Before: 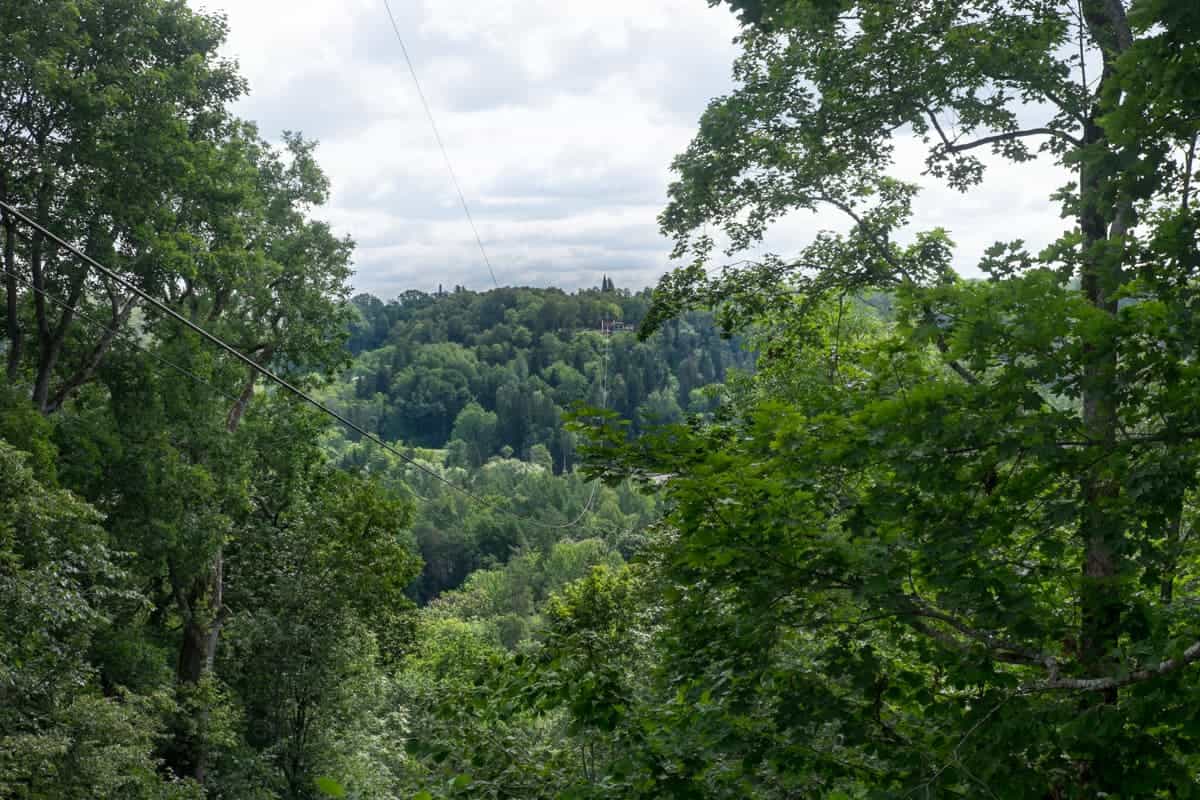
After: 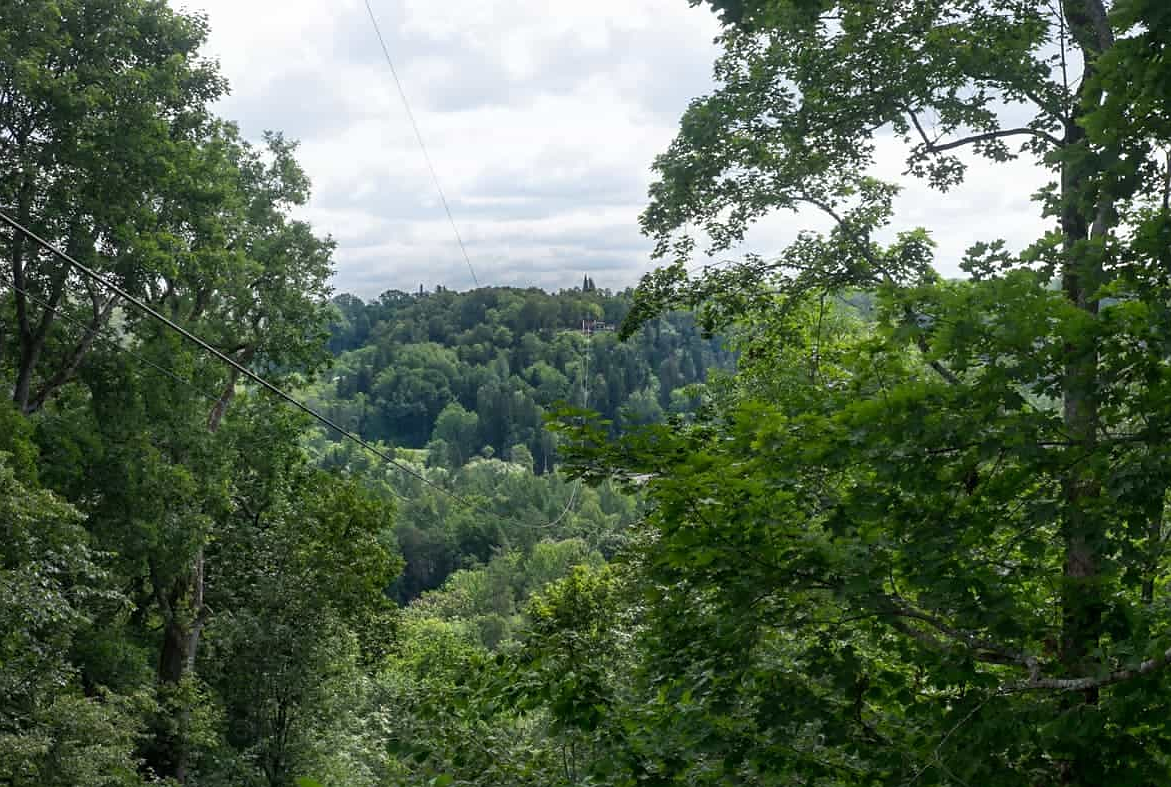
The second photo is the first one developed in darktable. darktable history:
sharpen: radius 1.038, threshold 1.056
crop and rotate: left 1.663%, right 0.733%, bottom 1.568%
